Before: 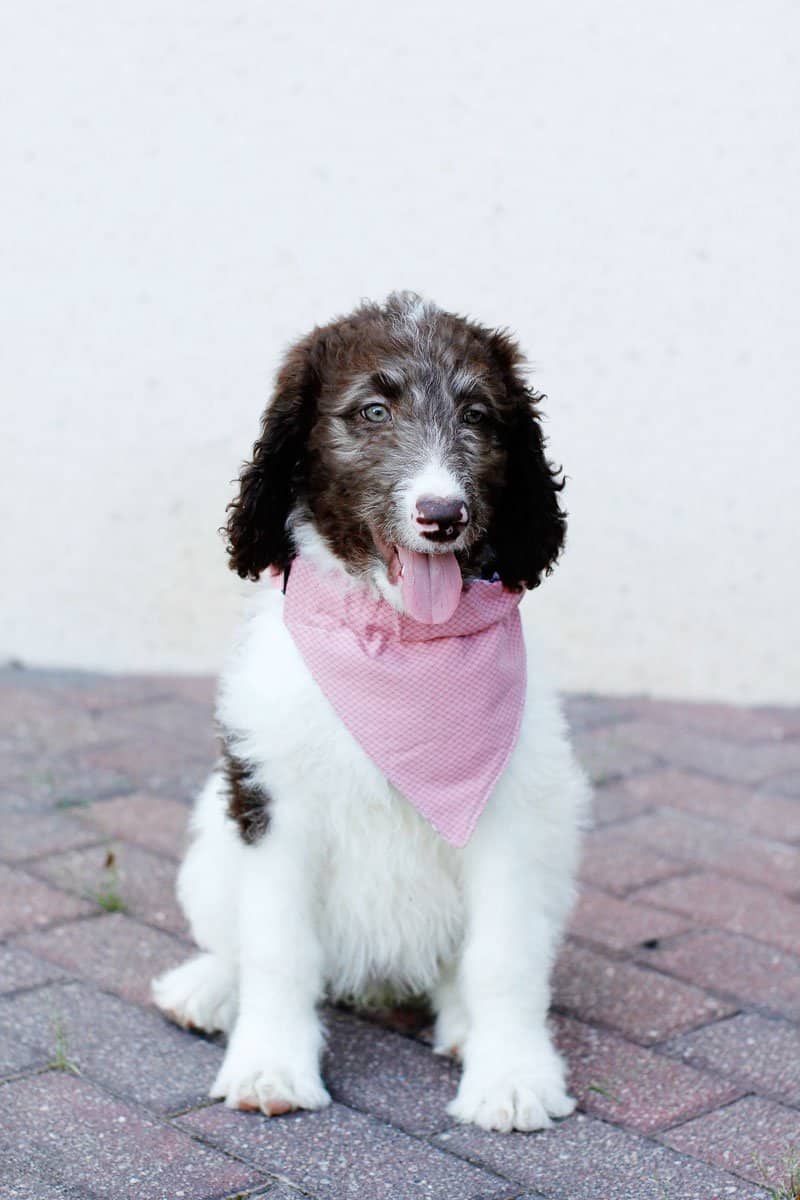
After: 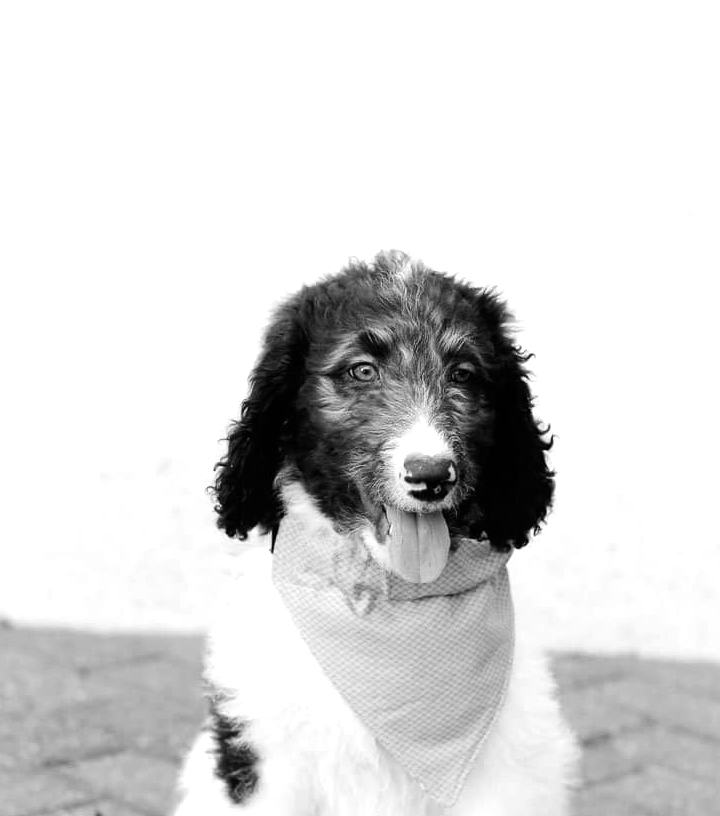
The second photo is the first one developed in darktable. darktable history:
tone equalizer: -8 EV -0.417 EV, -7 EV -0.389 EV, -6 EV -0.333 EV, -5 EV -0.222 EV, -3 EV 0.222 EV, -2 EV 0.333 EV, -1 EV 0.389 EV, +0 EV 0.417 EV, edges refinement/feathering 500, mask exposure compensation -1.57 EV, preserve details no
crop: left 1.509%, top 3.452%, right 7.696%, bottom 28.452%
monochrome: on, module defaults
